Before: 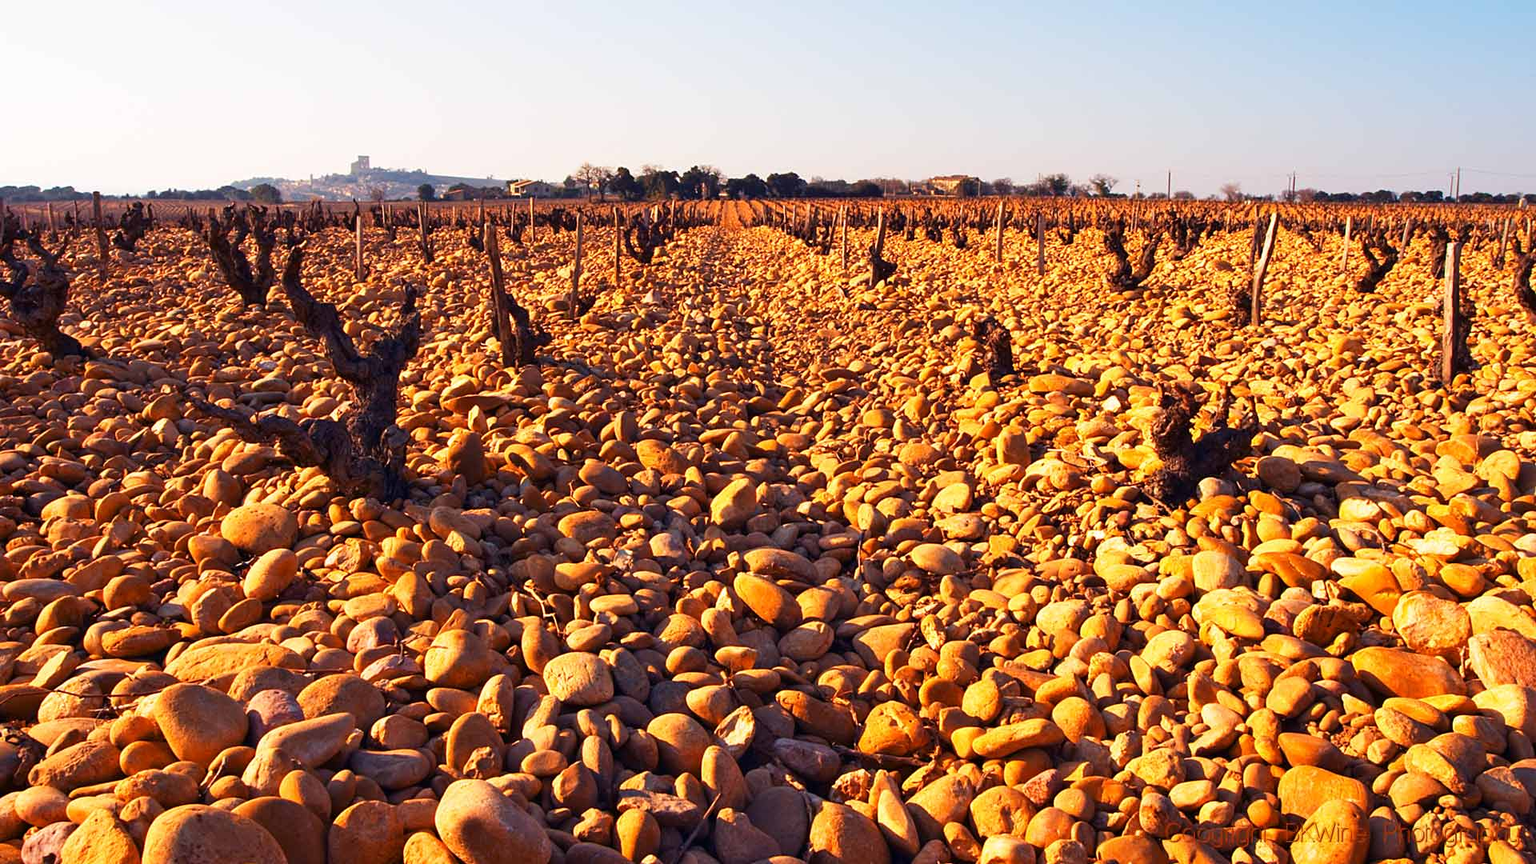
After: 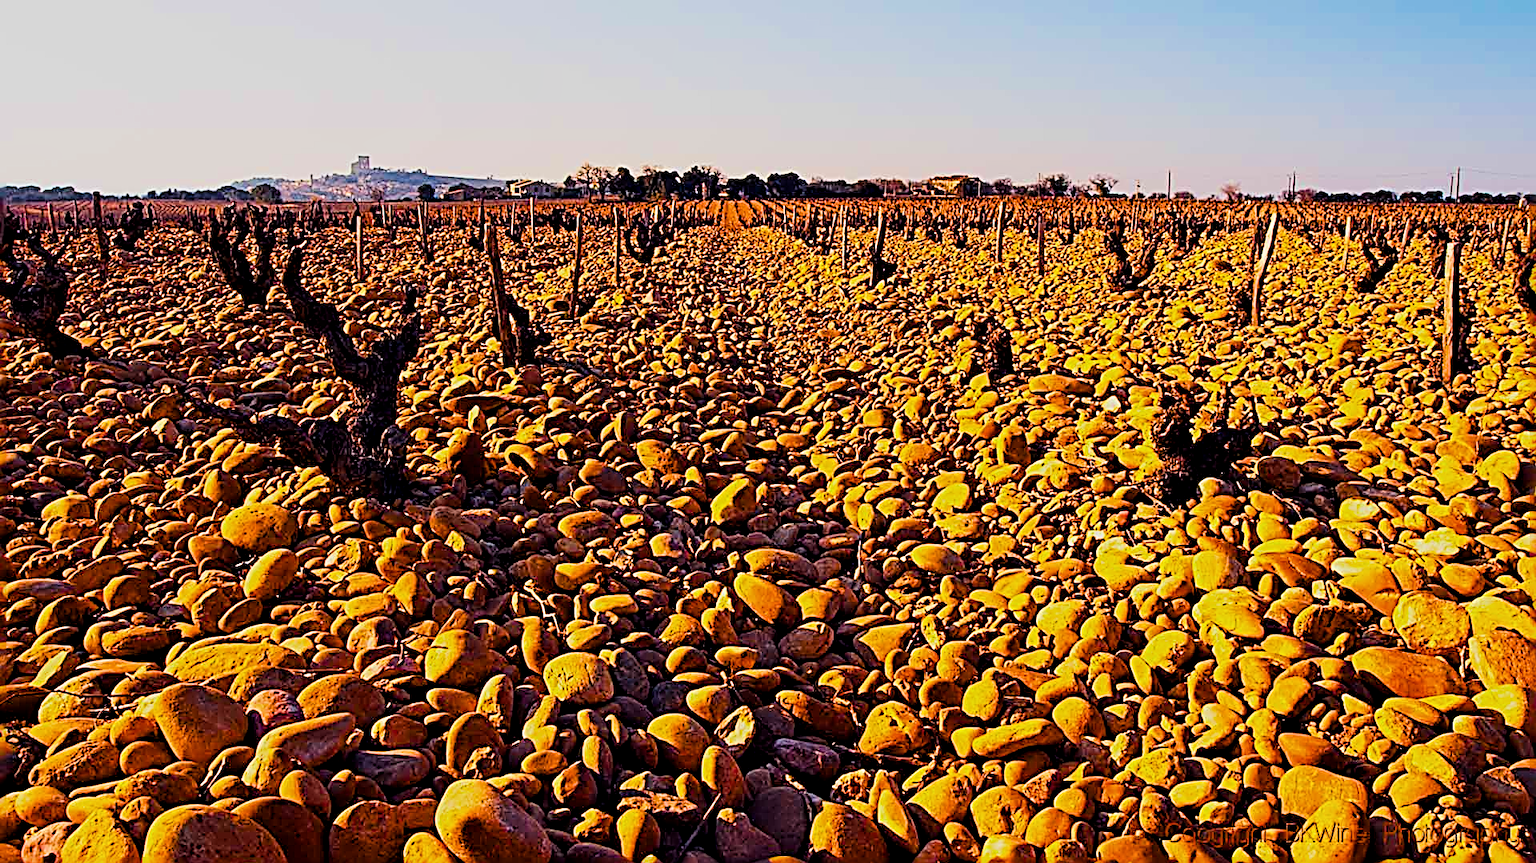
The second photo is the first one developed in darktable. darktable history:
color balance rgb: linear chroma grading › global chroma 9%, perceptual saturation grading › global saturation 36%, perceptual saturation grading › shadows 35%, perceptual brilliance grading › global brilliance 15%, perceptual brilliance grading › shadows -35%, global vibrance 15%
local contrast: highlights 100%, shadows 100%, detail 120%, midtone range 0.2
filmic rgb: black relative exposure -6.15 EV, white relative exposure 6.96 EV, hardness 2.23, color science v6 (2022)
crop: bottom 0.071%
sharpen: radius 3.158, amount 1.731
